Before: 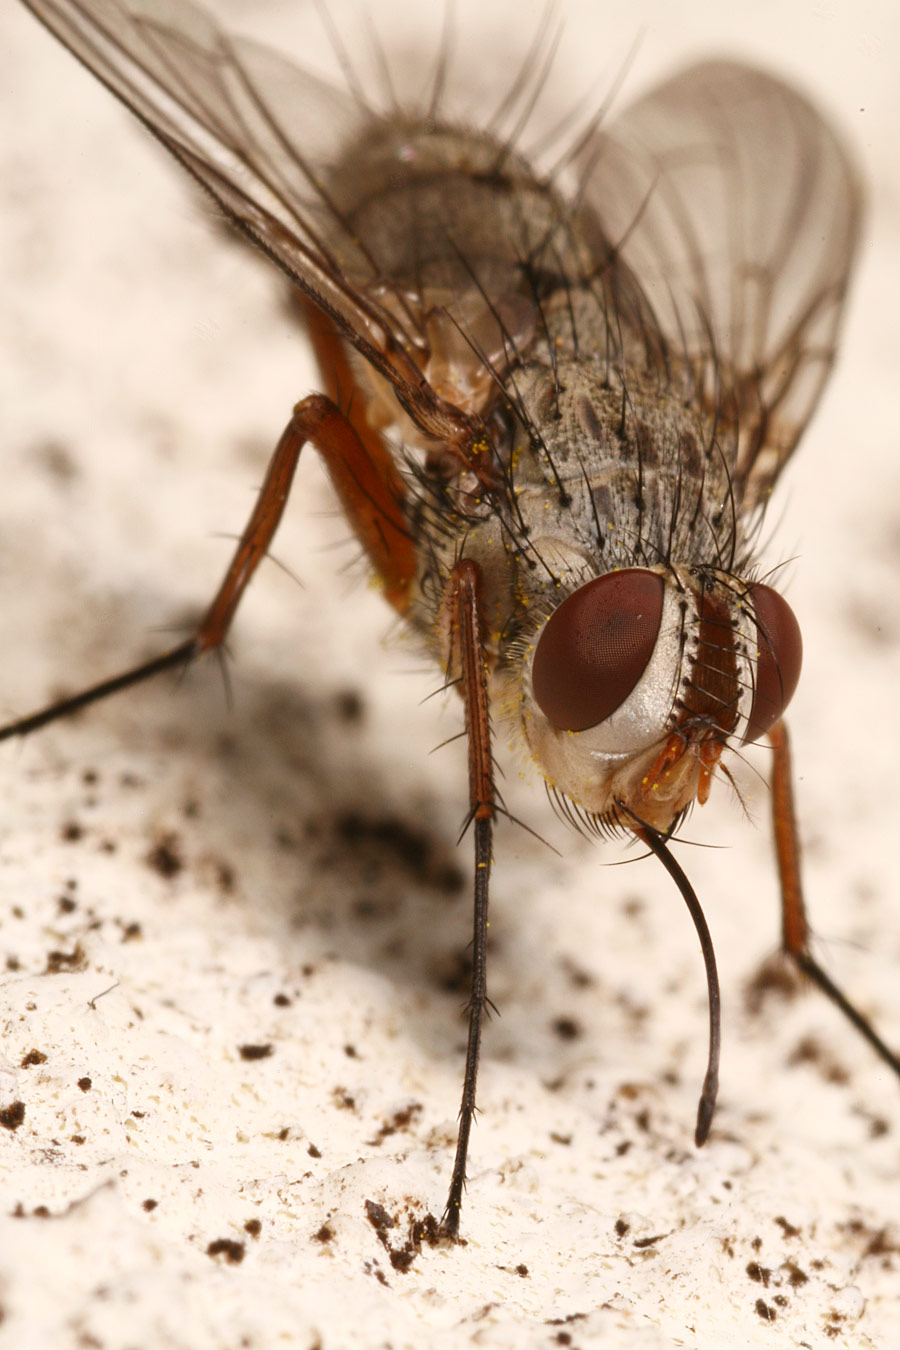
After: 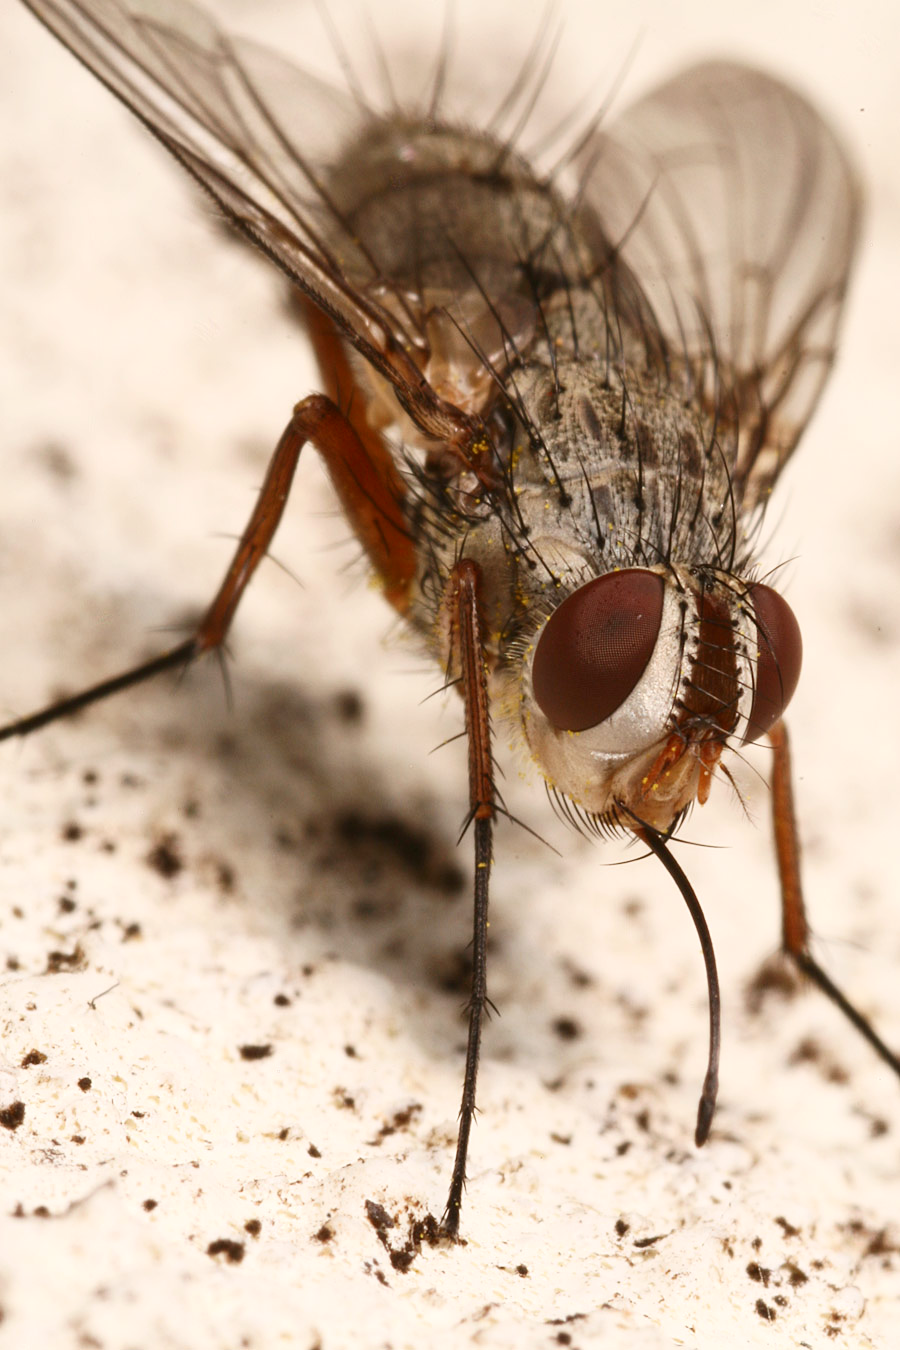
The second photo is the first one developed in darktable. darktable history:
contrast brightness saturation: contrast 0.149, brightness 0.042
